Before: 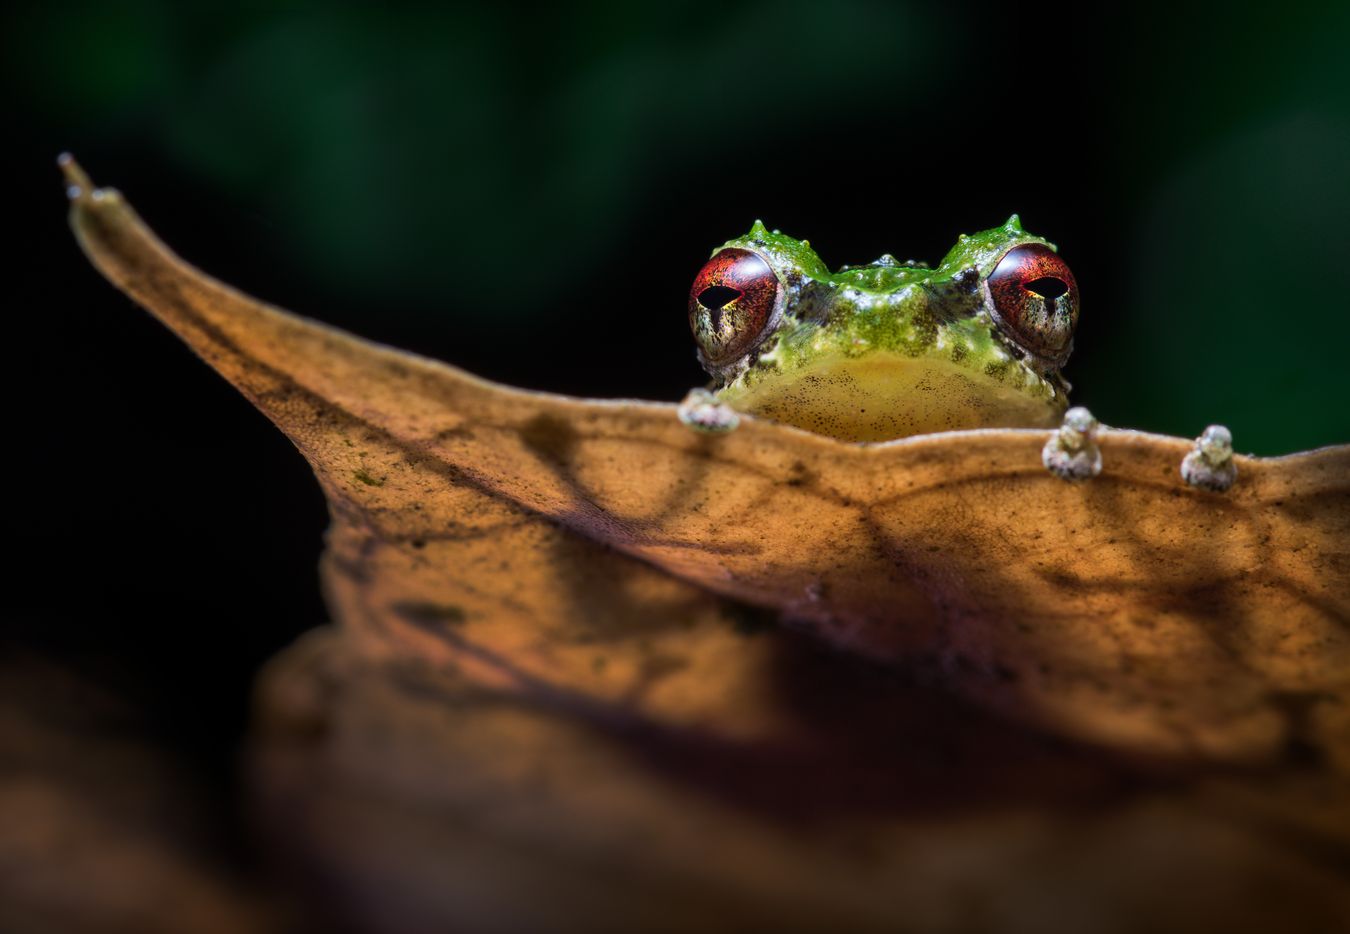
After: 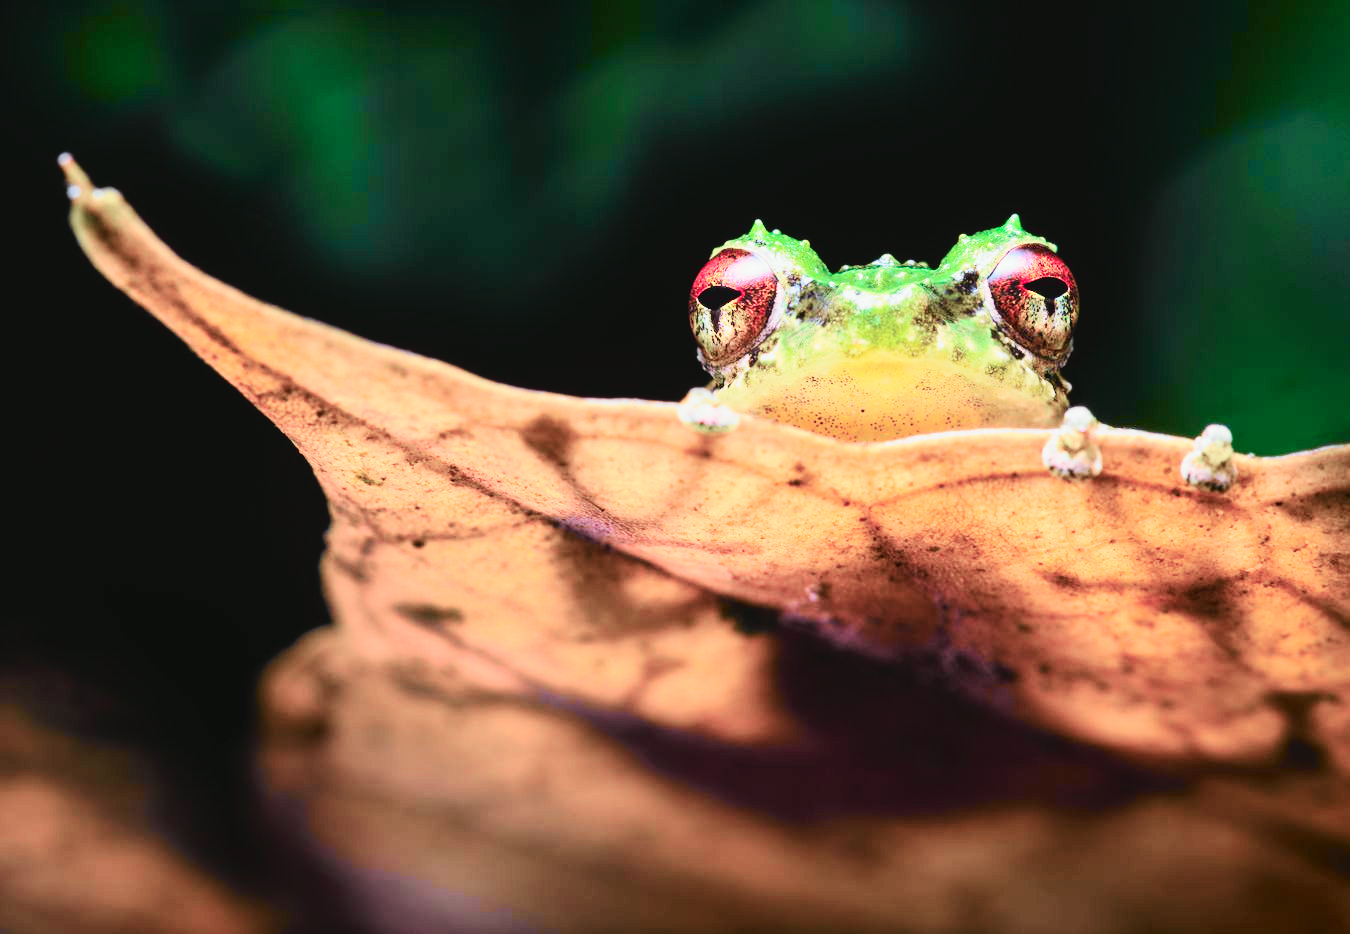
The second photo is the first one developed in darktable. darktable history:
base curve: curves: ch0 [(0, 0) (0.028, 0.03) (0.121, 0.232) (0.46, 0.748) (0.859, 0.968) (1, 1)], preserve colors none
contrast brightness saturation: brightness 0.15
exposure: exposure 0.556 EV, compensate highlight preservation false
tone curve: curves: ch0 [(0, 0.039) (0.113, 0.081) (0.204, 0.204) (0.498, 0.608) (0.709, 0.819) (0.984, 0.961)]; ch1 [(0, 0) (0.172, 0.123) (0.317, 0.272) (0.414, 0.382) (0.476, 0.479) (0.505, 0.501) (0.528, 0.54) (0.618, 0.647) (0.709, 0.764) (1, 1)]; ch2 [(0, 0) (0.411, 0.424) (0.492, 0.502) (0.521, 0.513) (0.537, 0.57) (0.686, 0.638) (1, 1)], color space Lab, independent channels, preserve colors none
